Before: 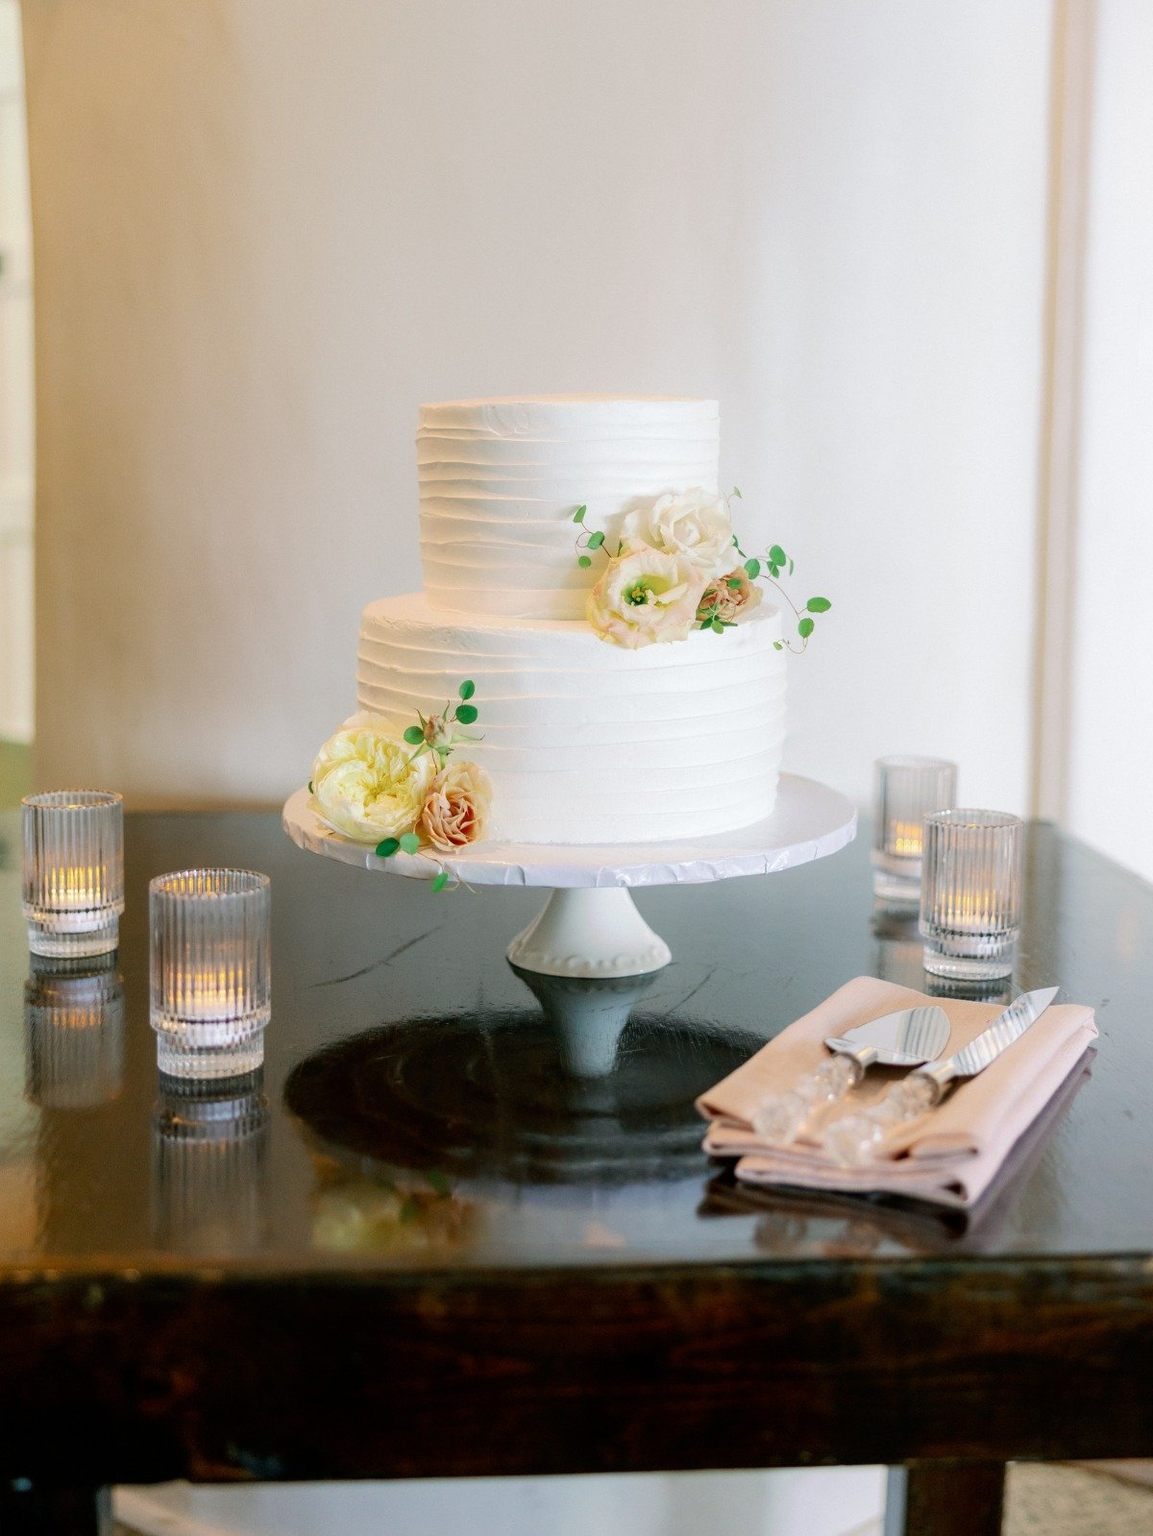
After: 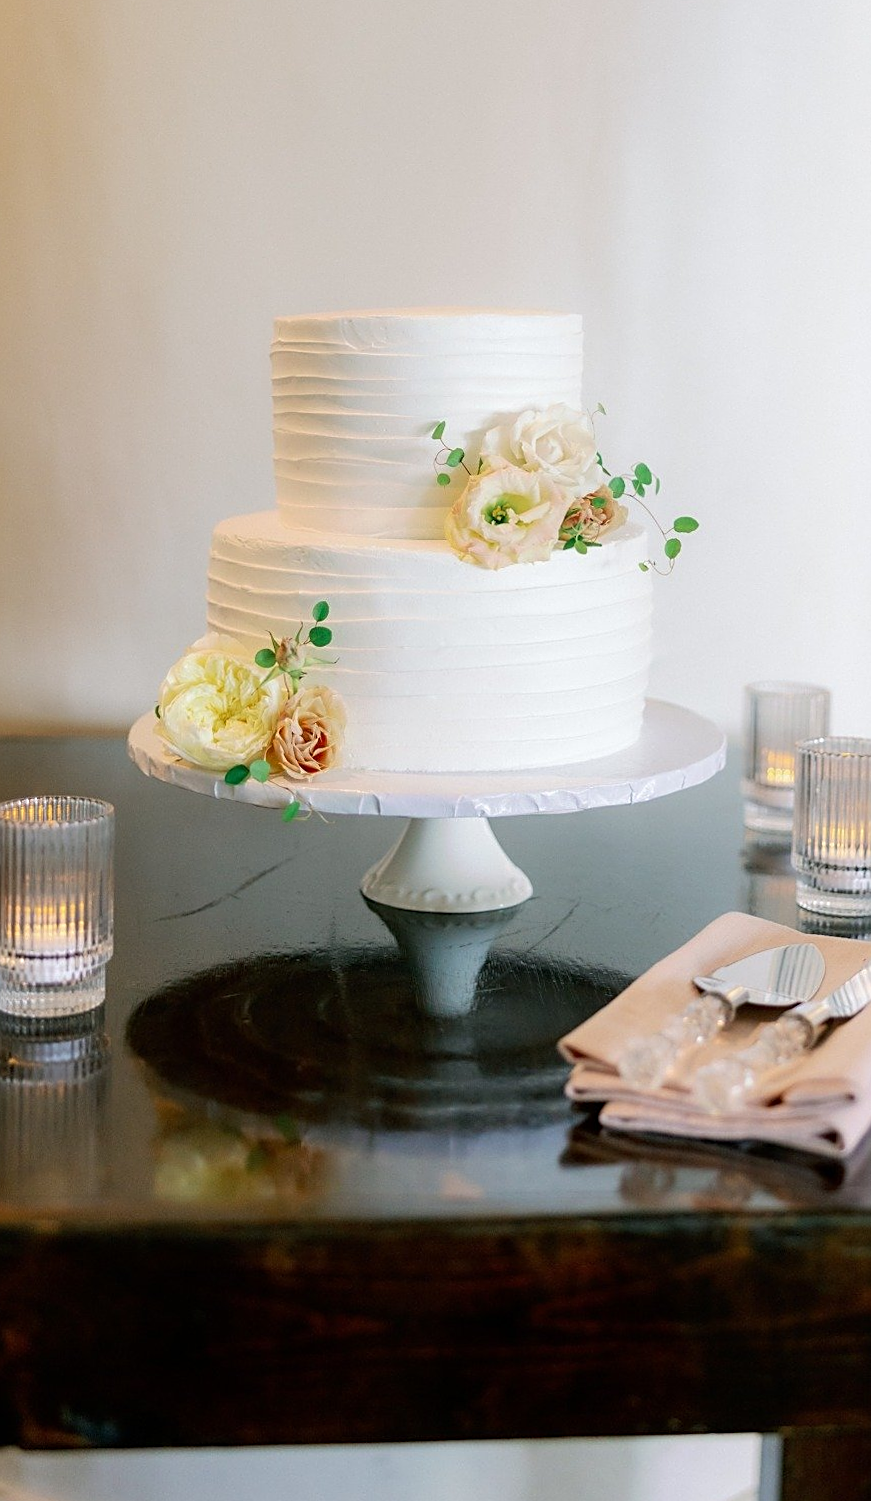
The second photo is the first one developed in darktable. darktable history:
crop and rotate: left 13.15%, top 5.251%, right 12.609%
rotate and perspective: rotation 0.226°, lens shift (vertical) -0.042, crop left 0.023, crop right 0.982, crop top 0.006, crop bottom 0.994
sharpen: on, module defaults
